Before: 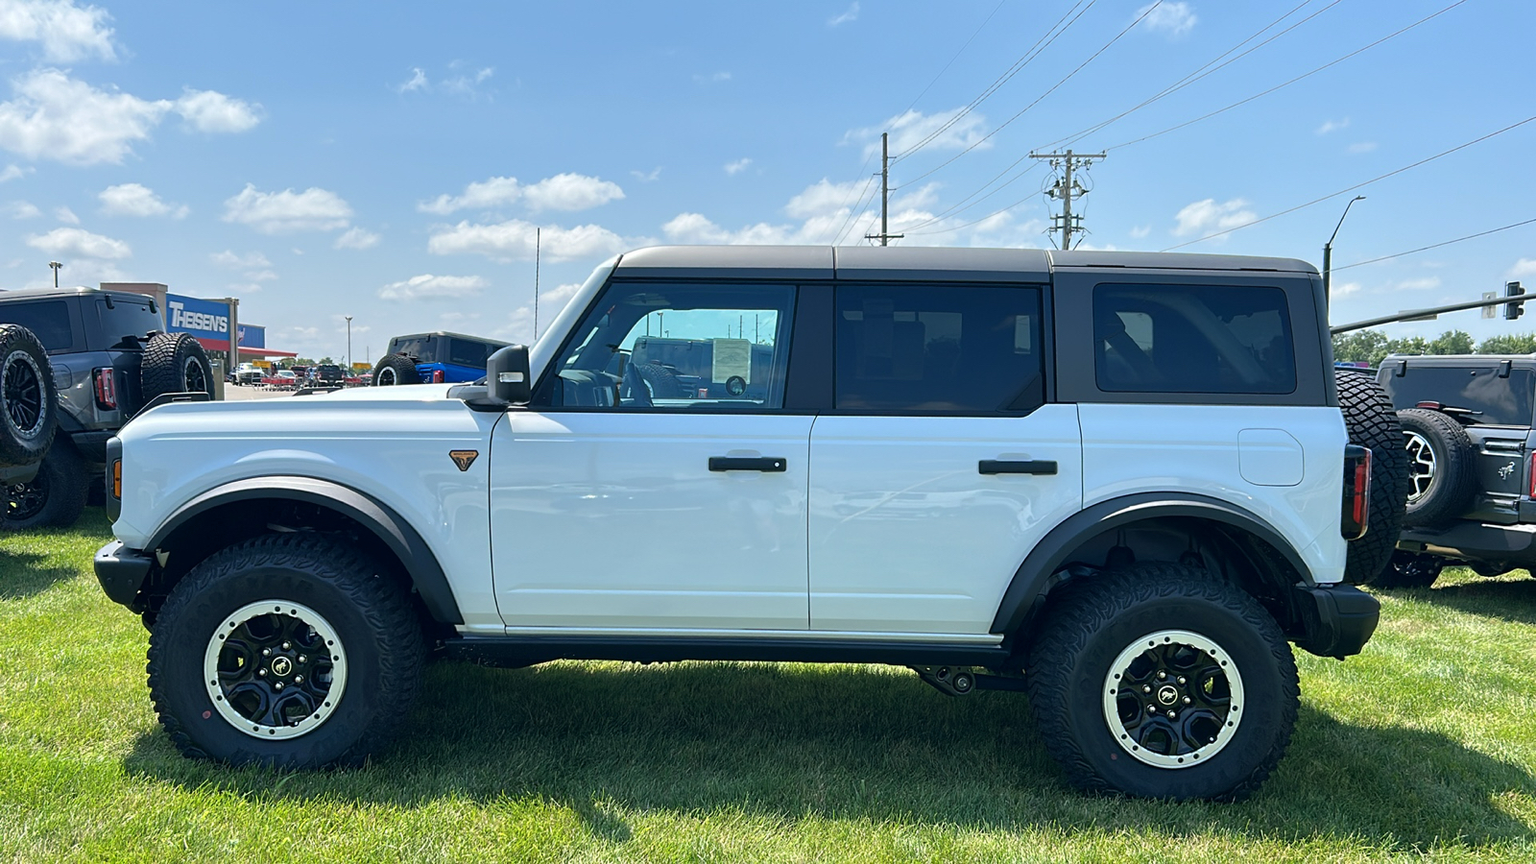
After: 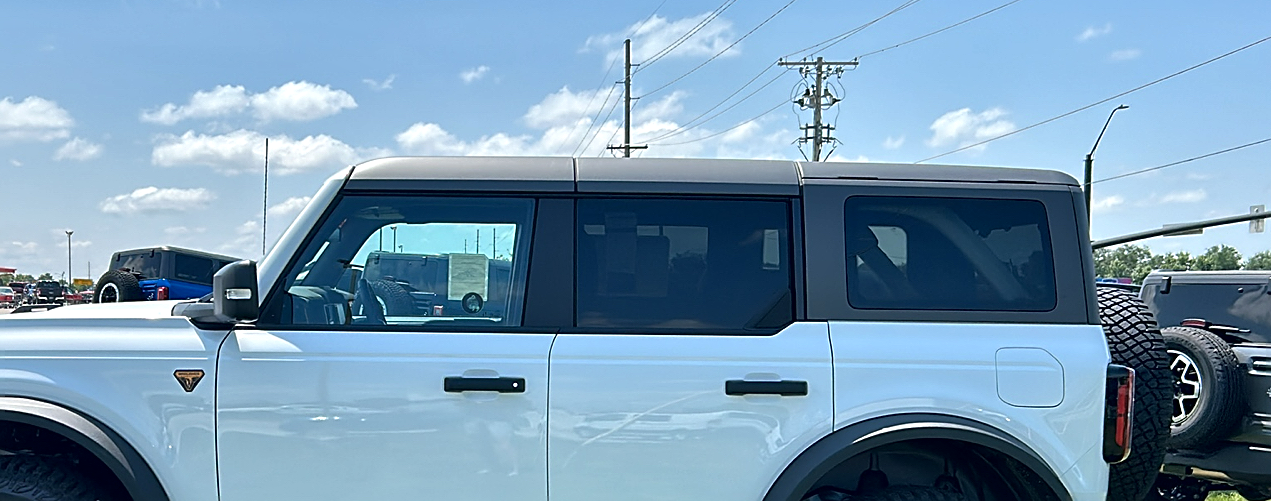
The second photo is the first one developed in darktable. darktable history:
local contrast: mode bilateral grid, contrast 25, coarseness 47, detail 151%, midtone range 0.2
crop: left 18.38%, top 11.092%, right 2.134%, bottom 33.217%
sharpen: on, module defaults
tone equalizer: on, module defaults
